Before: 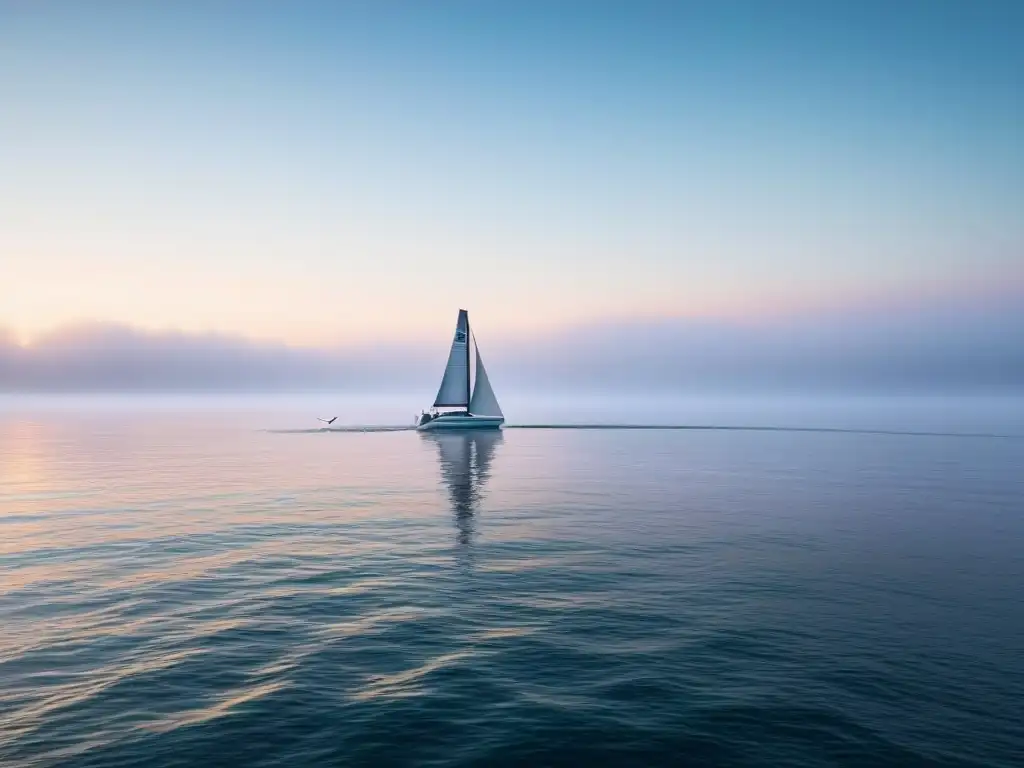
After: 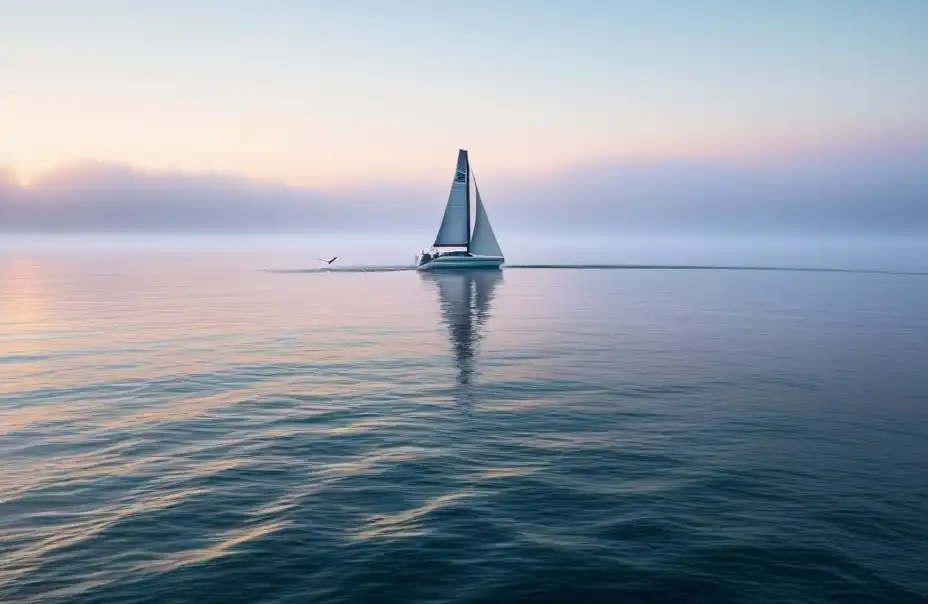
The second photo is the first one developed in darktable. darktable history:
crop: top 20.958%, right 9.319%, bottom 0.322%
